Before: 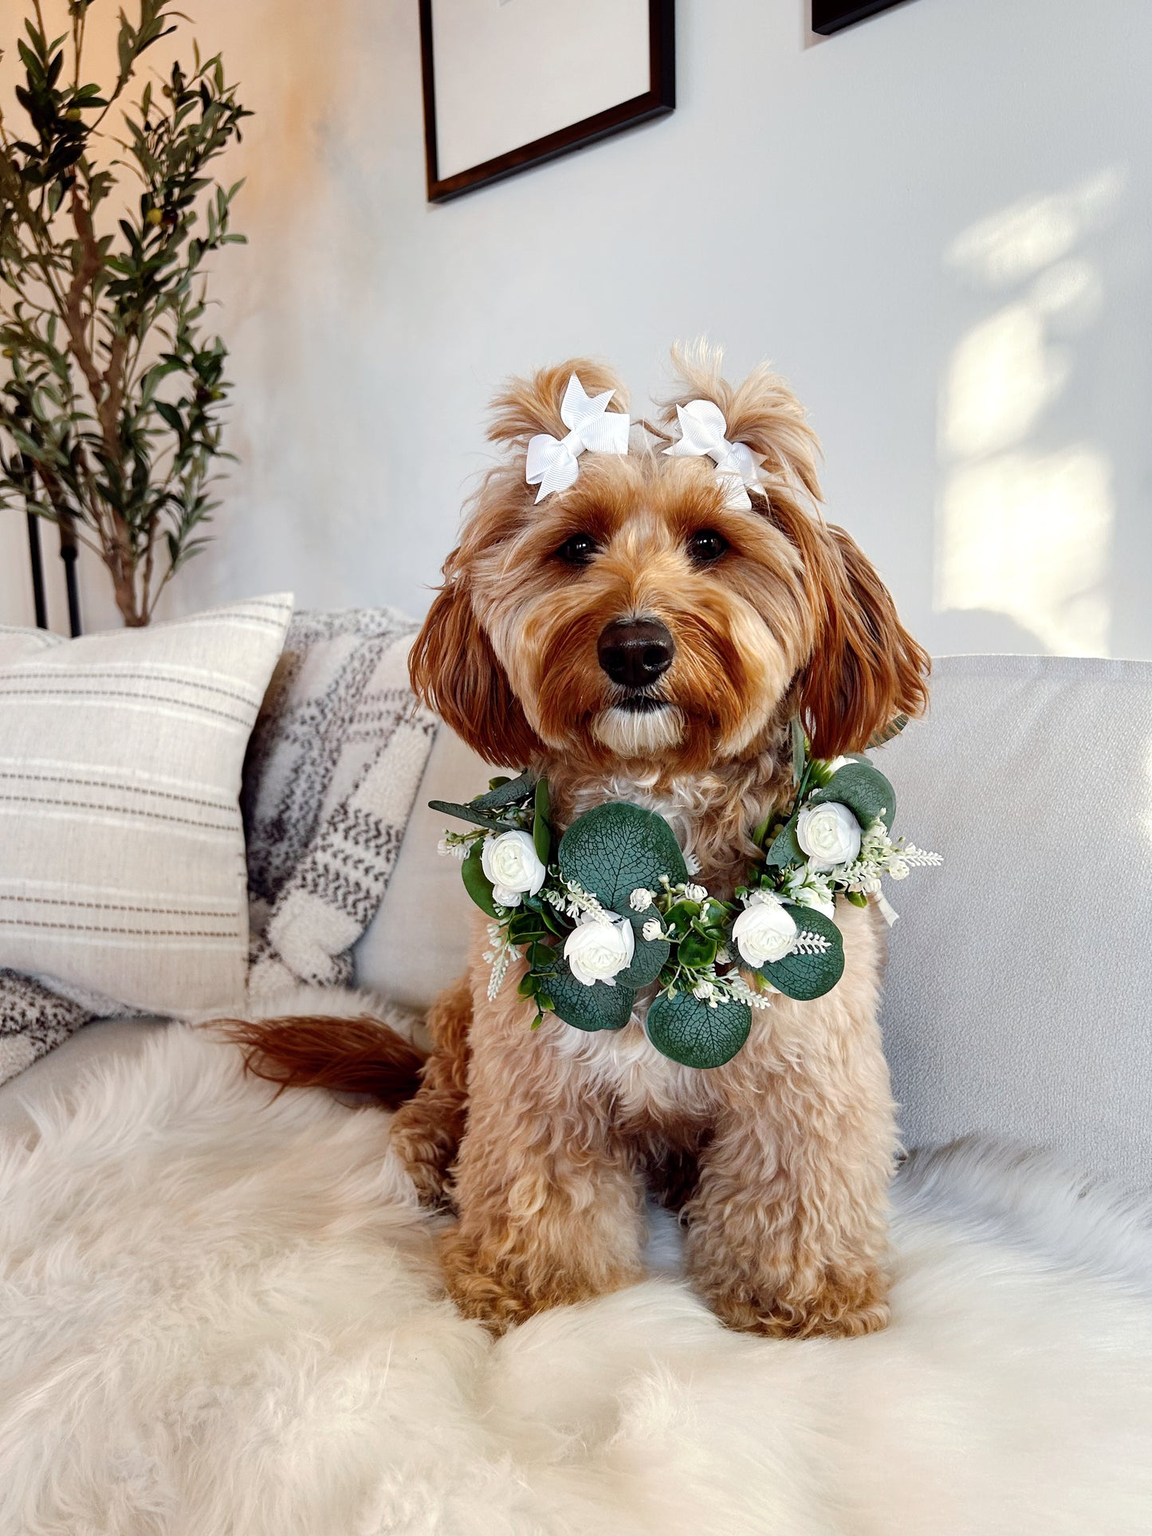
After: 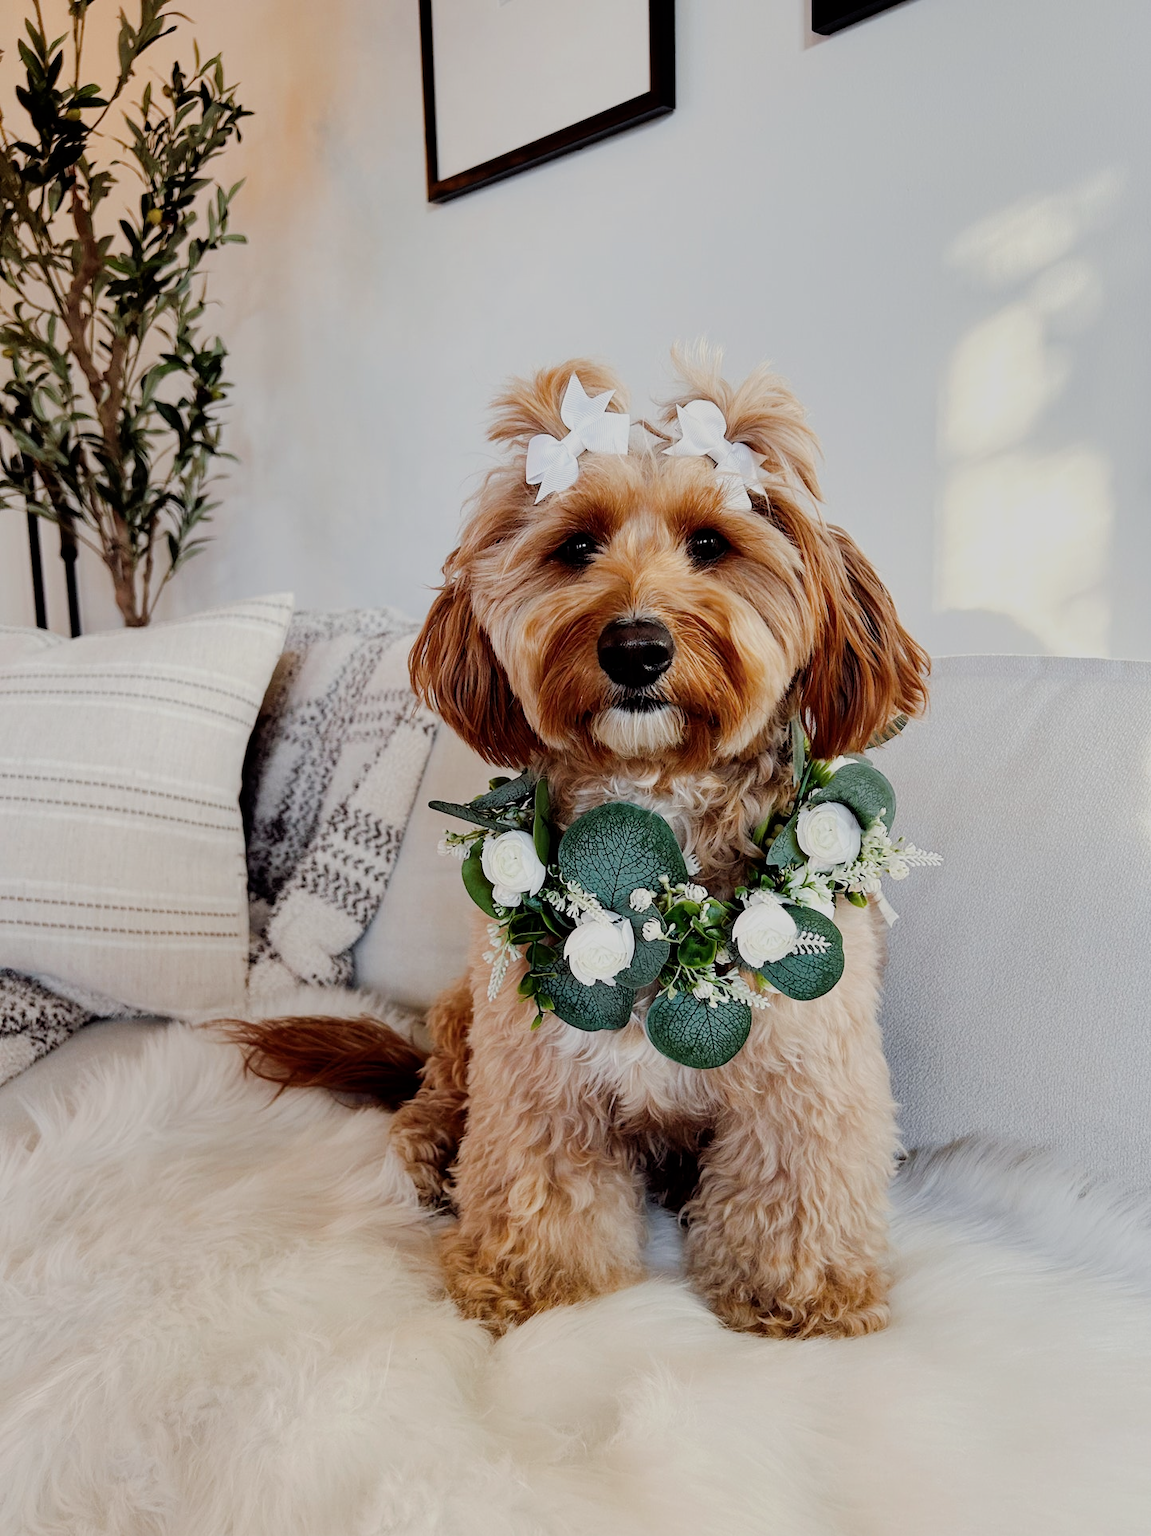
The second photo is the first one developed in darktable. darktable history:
filmic rgb: black relative exposure -7.44 EV, white relative exposure 4.82 EV, threshold 2.97 EV, hardness 3.4, enable highlight reconstruction true
